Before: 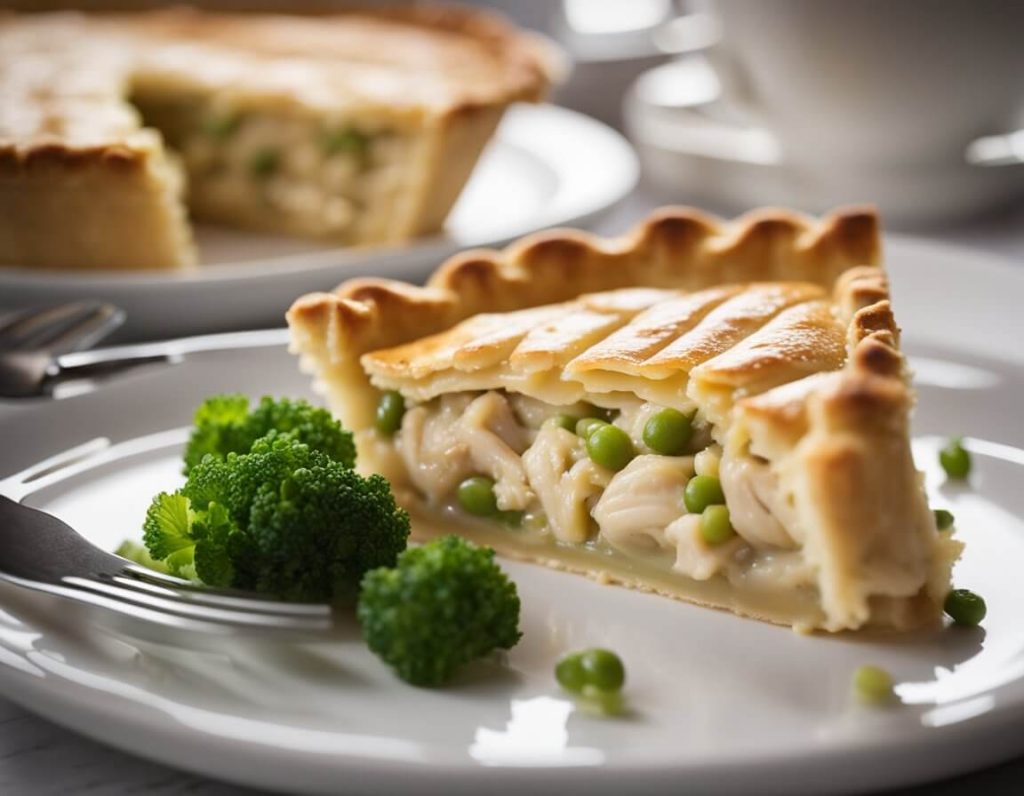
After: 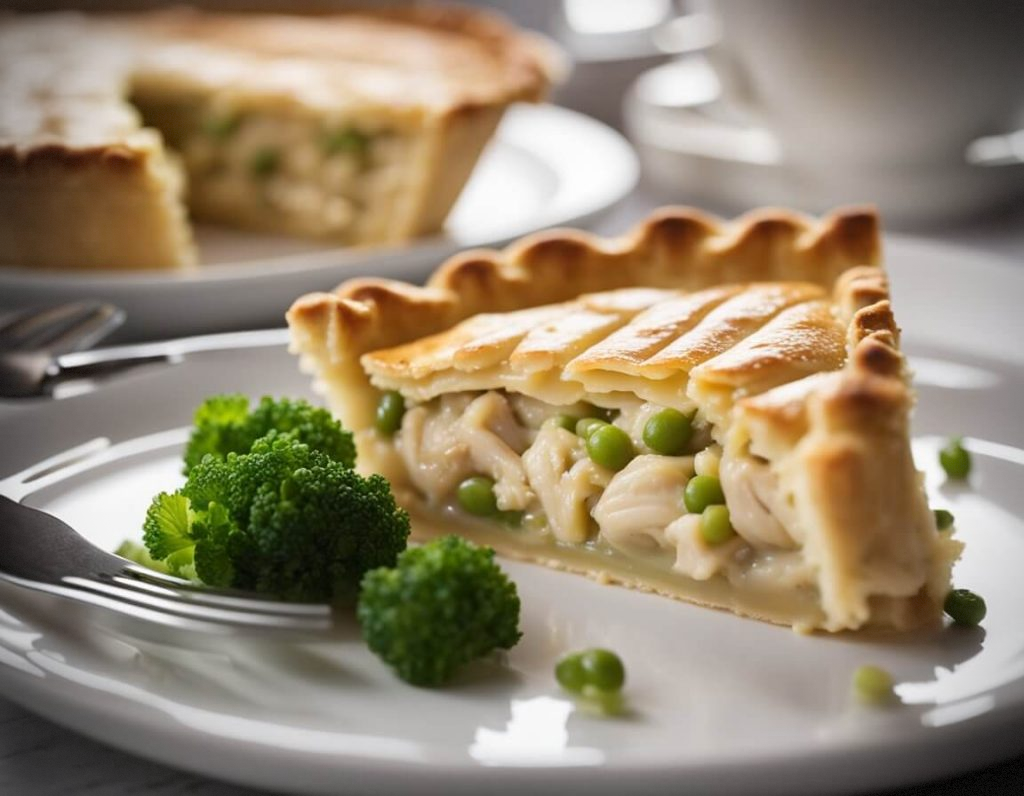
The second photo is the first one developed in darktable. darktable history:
vignetting: dithering 8-bit output, unbound false
